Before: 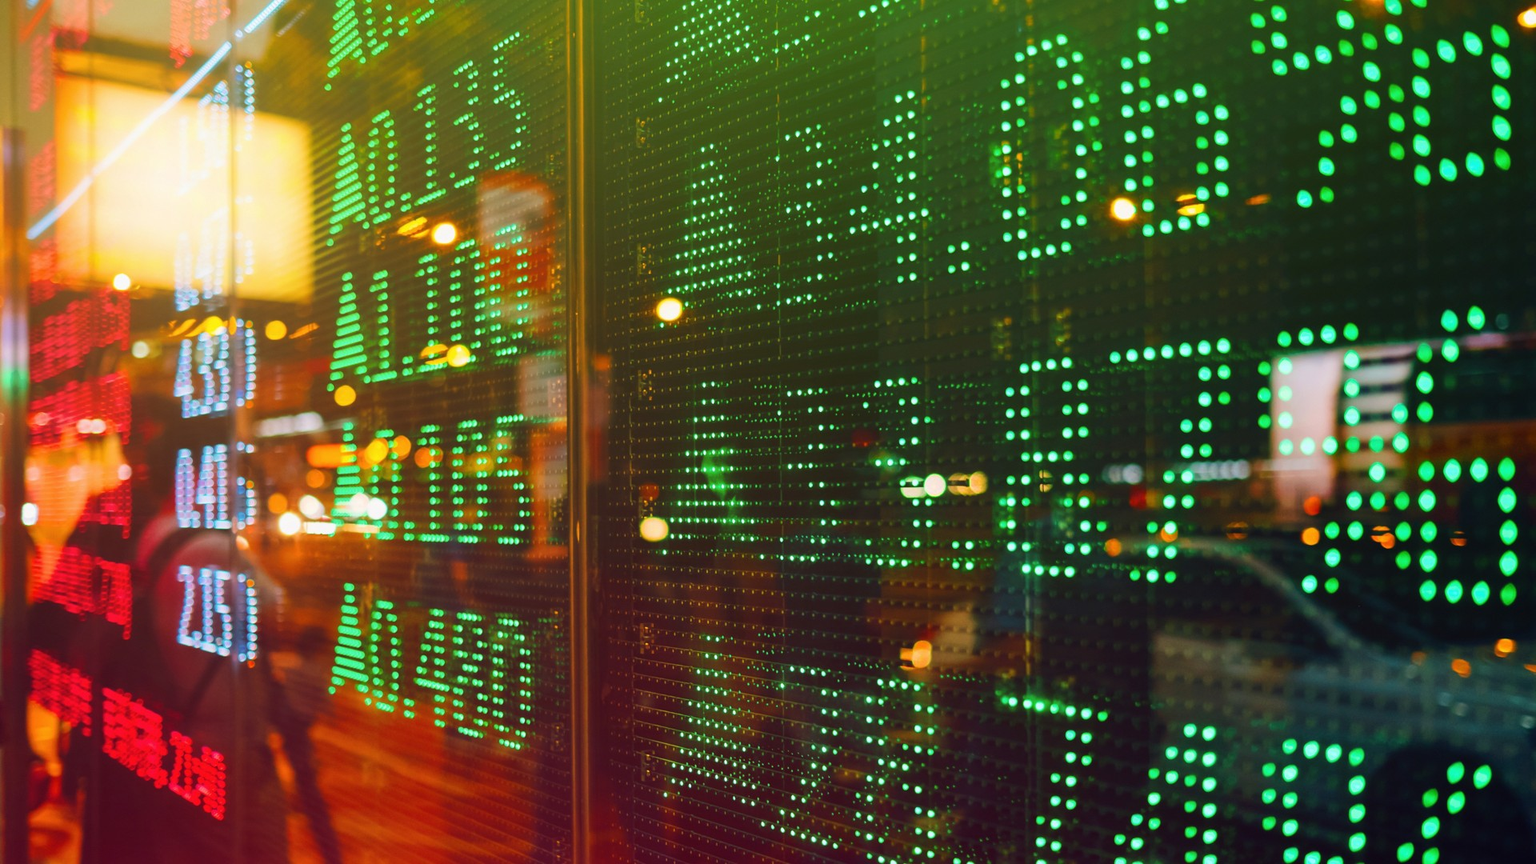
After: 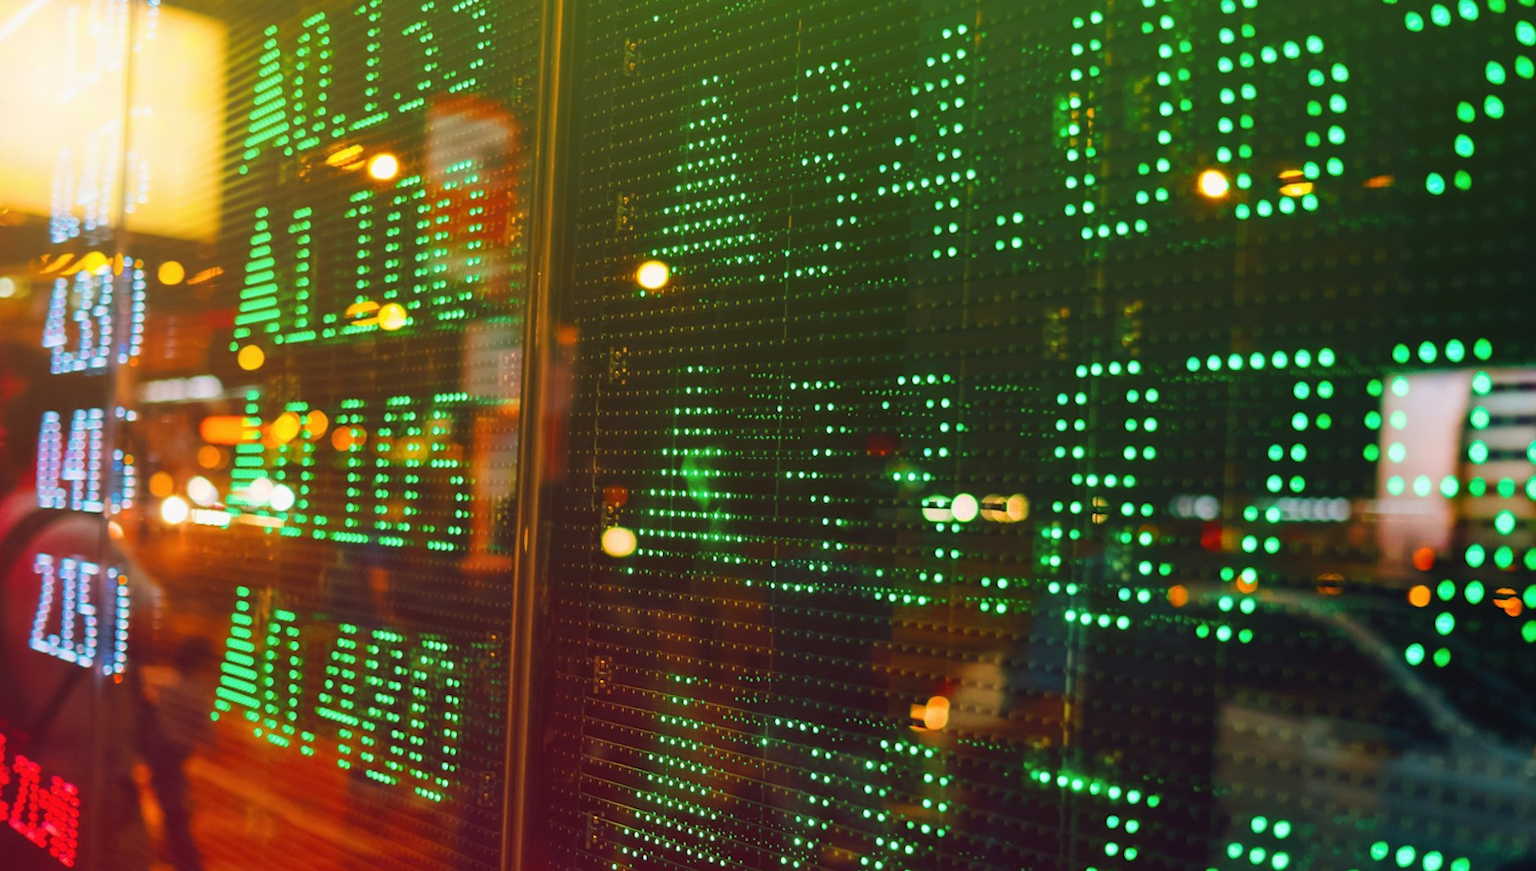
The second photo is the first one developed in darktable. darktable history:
crop and rotate: angle -3.24°, left 5.269%, top 5.204%, right 4.793%, bottom 4.105%
